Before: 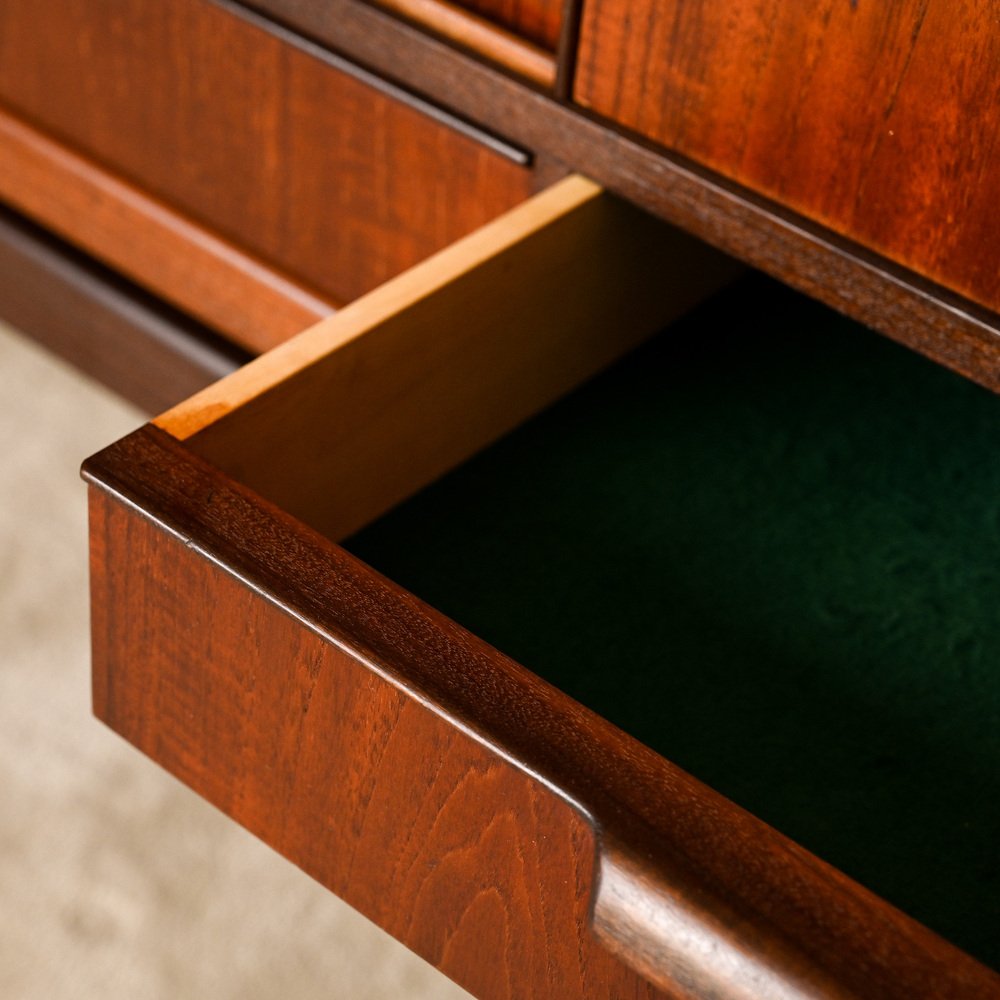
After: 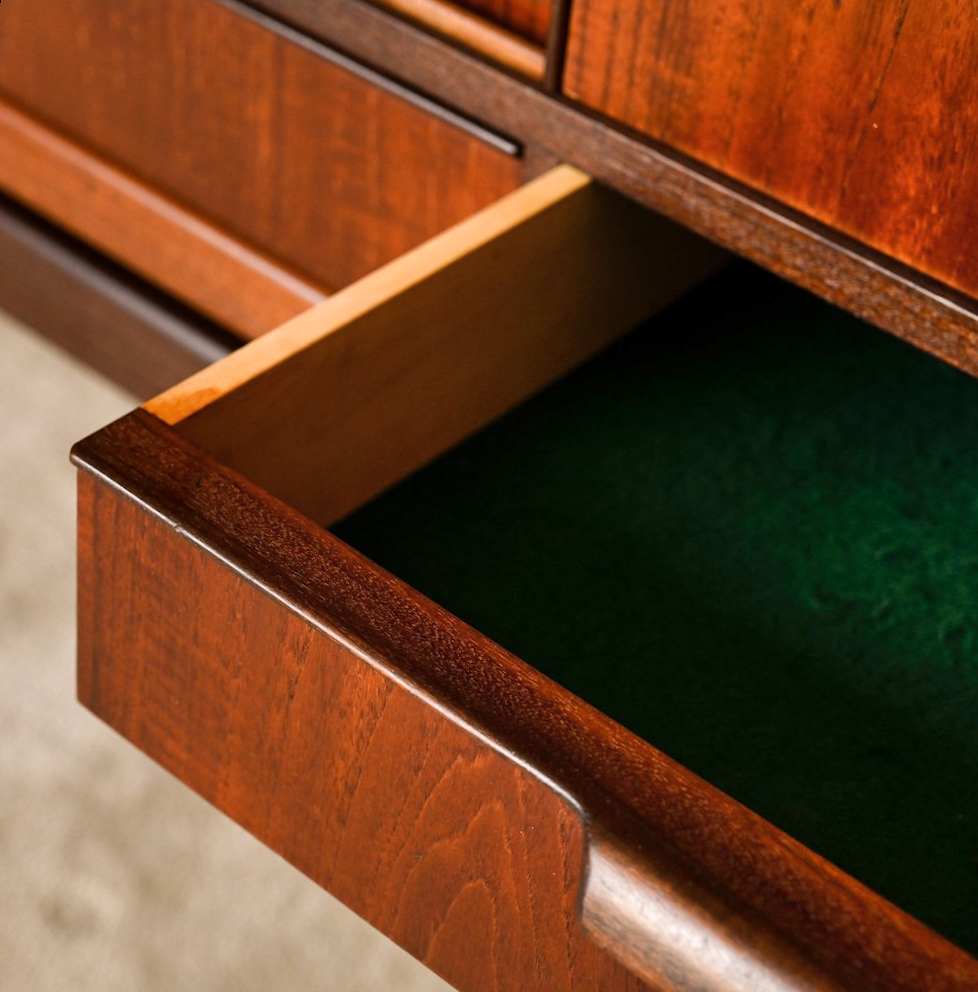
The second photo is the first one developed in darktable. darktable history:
shadows and highlights: soften with gaussian
rotate and perspective: rotation 0.226°, lens shift (vertical) -0.042, crop left 0.023, crop right 0.982, crop top 0.006, crop bottom 0.994
